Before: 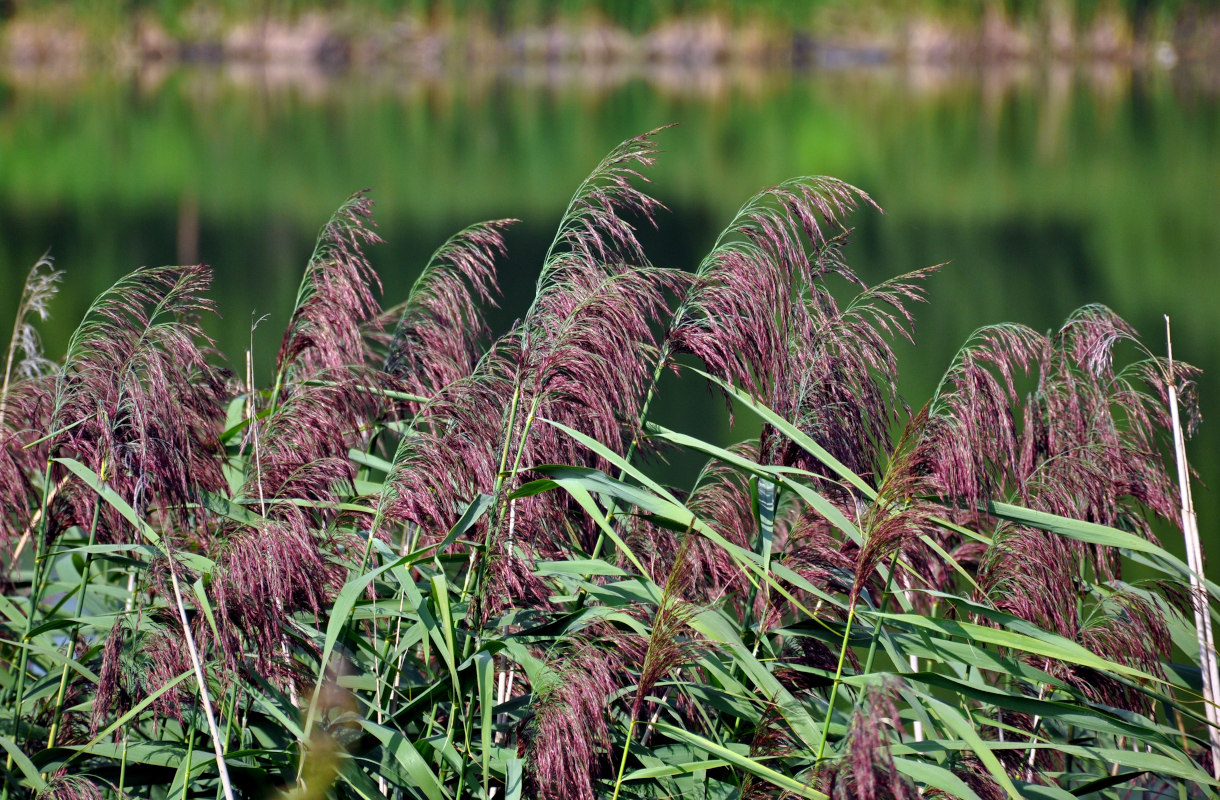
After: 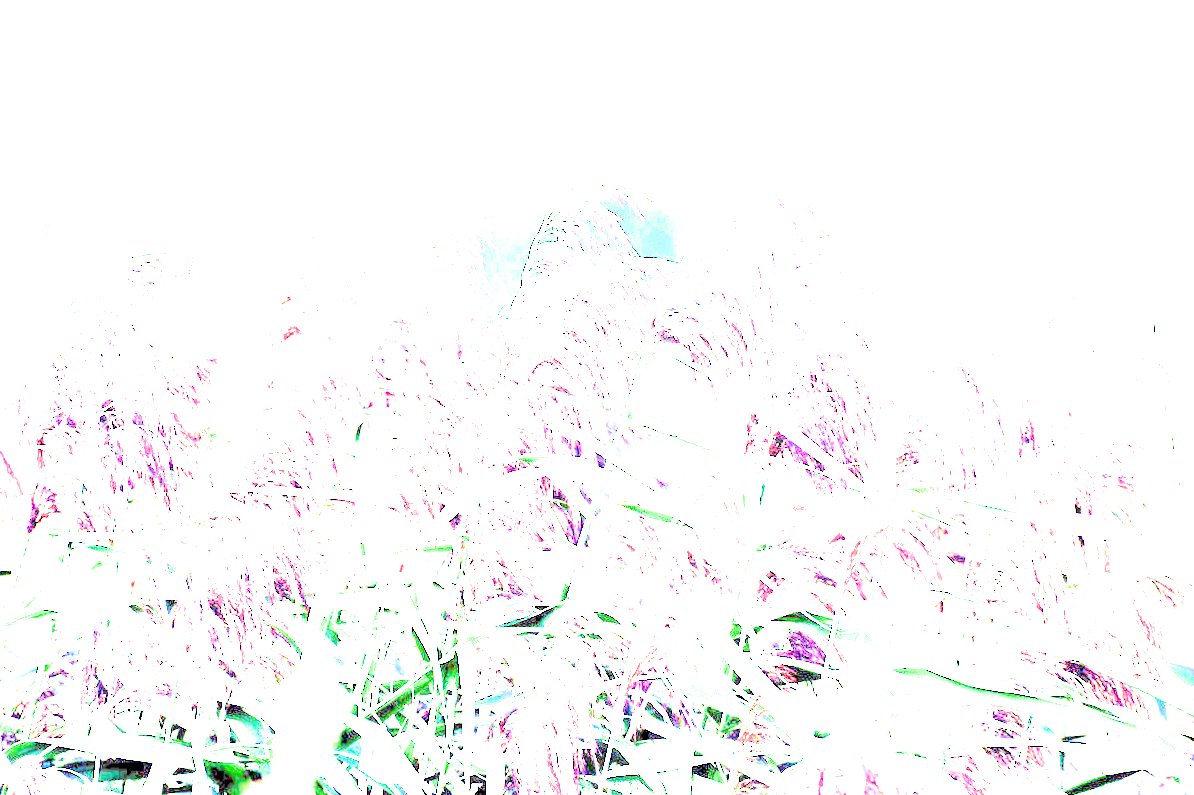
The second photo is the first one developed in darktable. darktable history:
exposure: exposure 8 EV, compensate highlight preservation false
filmic rgb: black relative exposure -8.42 EV, white relative exposure 4.68 EV, hardness 3.82, color science v6 (2022)
rotate and perspective: rotation 0.226°, lens shift (vertical) -0.042, crop left 0.023, crop right 0.982, crop top 0.006, crop bottom 0.994
